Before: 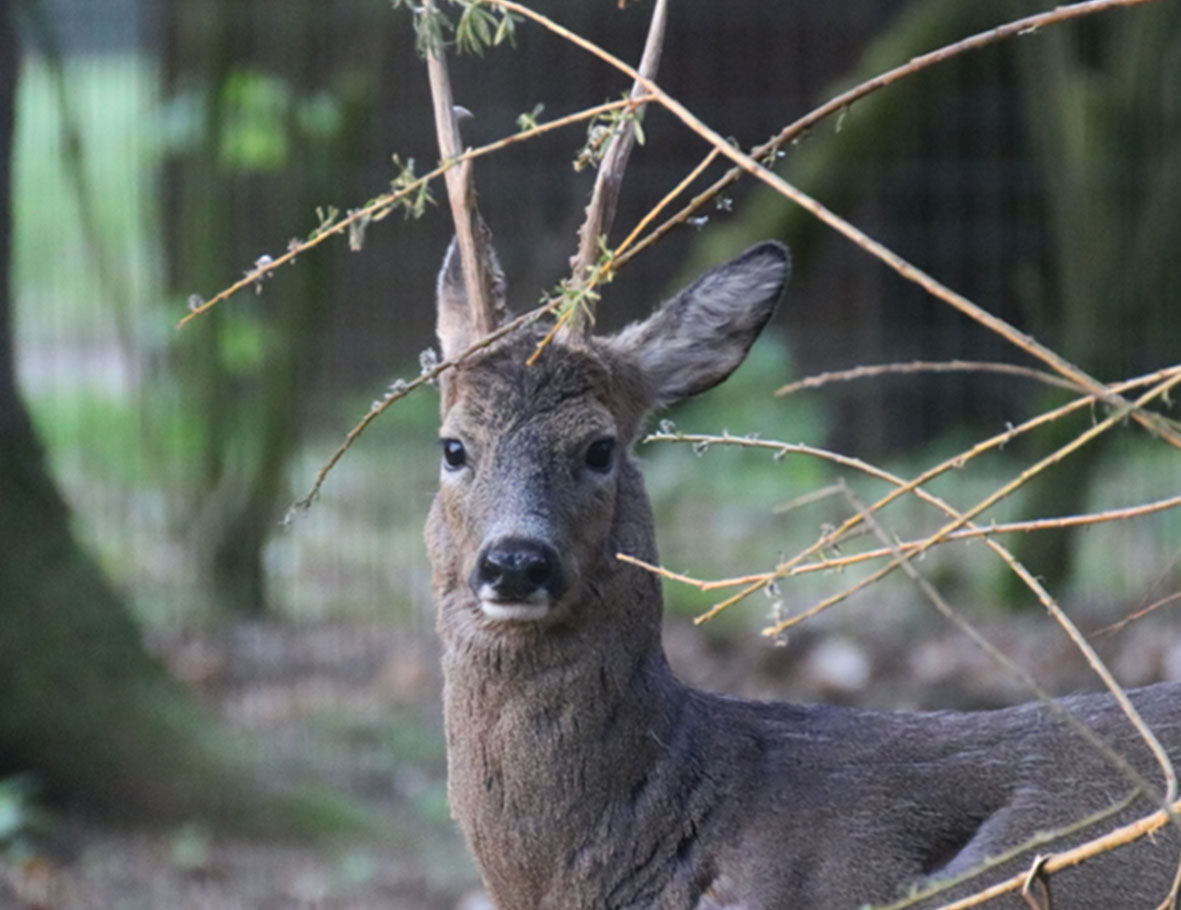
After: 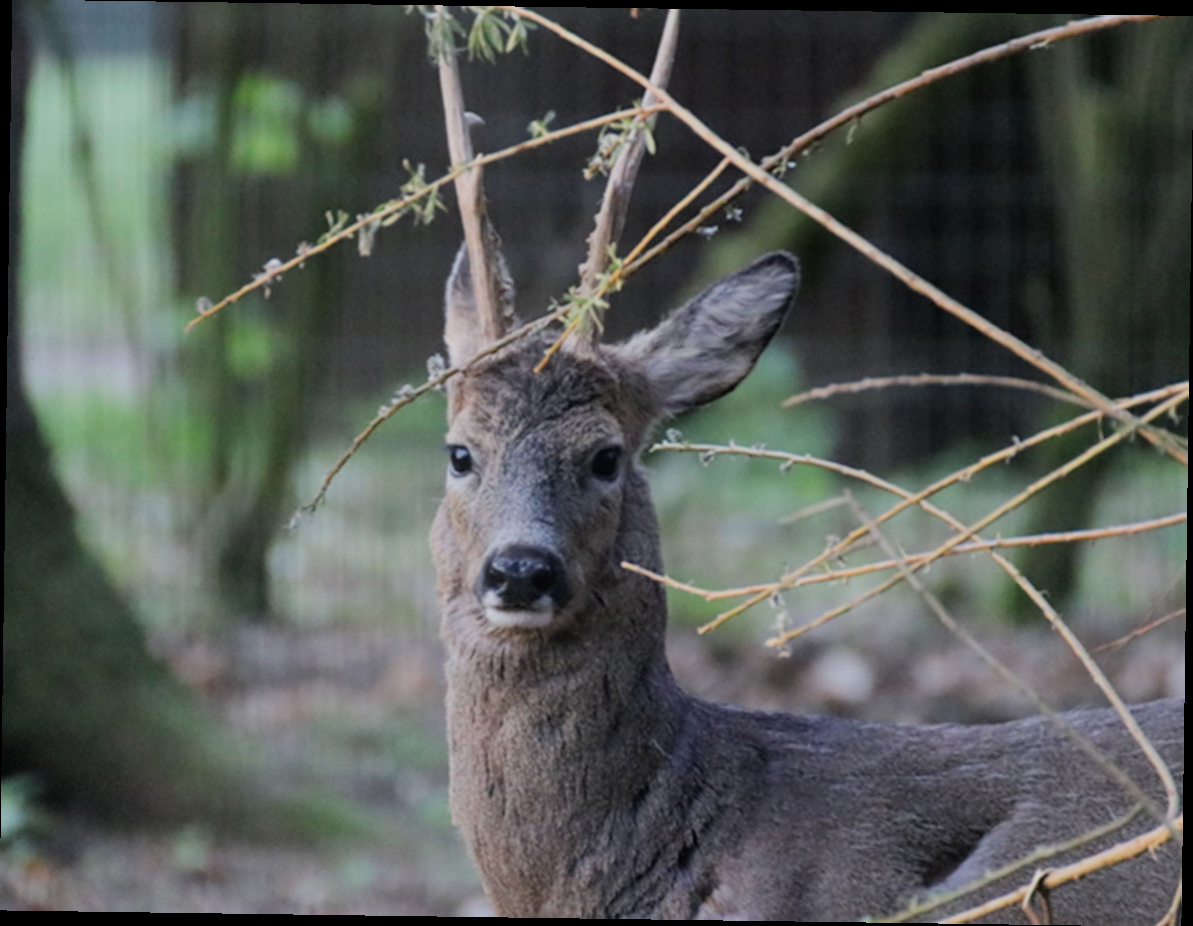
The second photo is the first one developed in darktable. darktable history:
filmic rgb: black relative exposure -7.65 EV, white relative exposure 4.56 EV, hardness 3.61
rotate and perspective: rotation 0.8°, automatic cropping off
